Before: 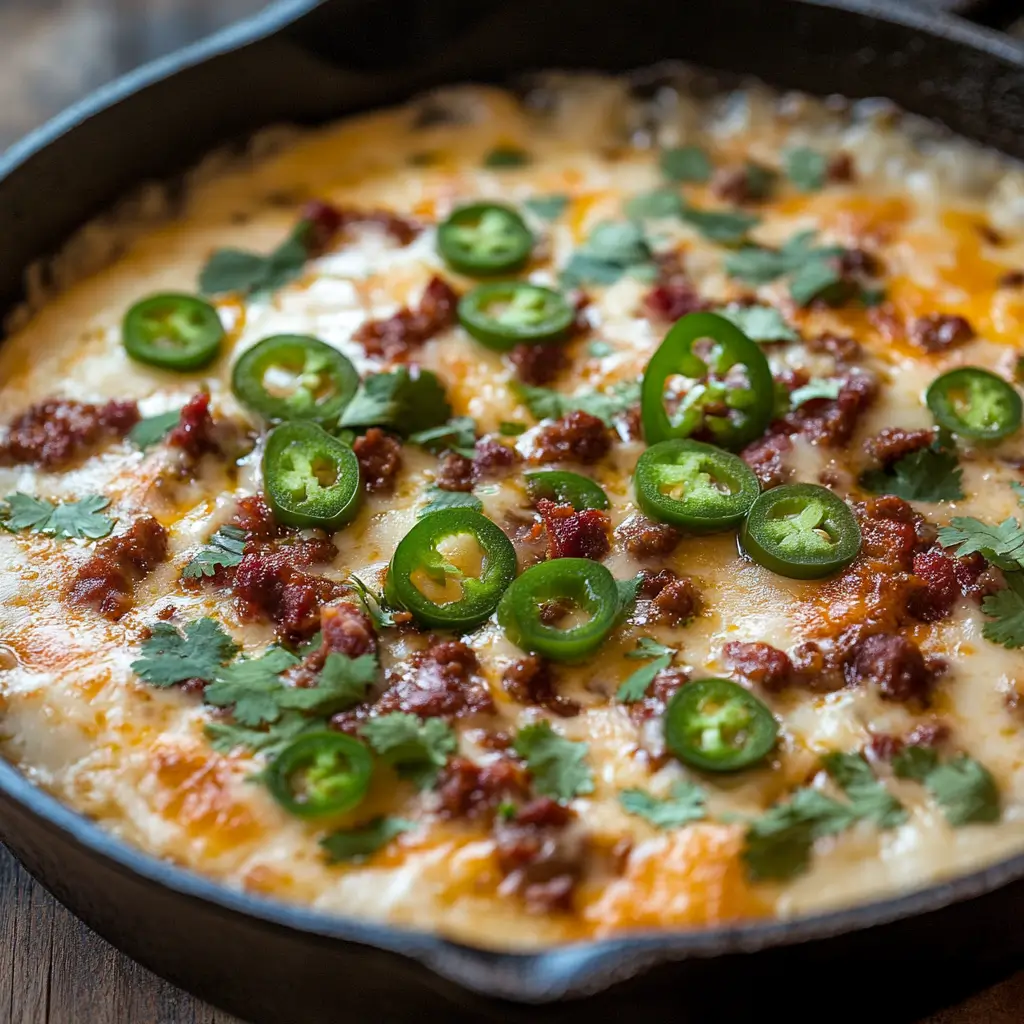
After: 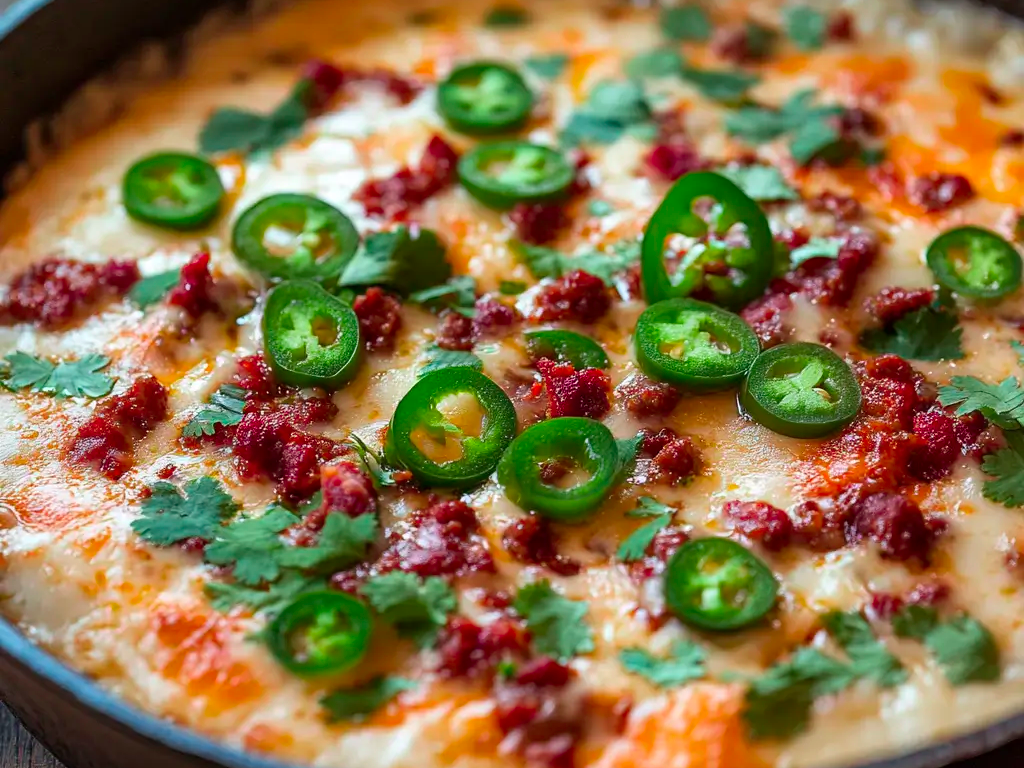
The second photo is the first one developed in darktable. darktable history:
crop: top 13.819%, bottom 11.169%
color contrast: green-magenta contrast 1.73, blue-yellow contrast 1.15
